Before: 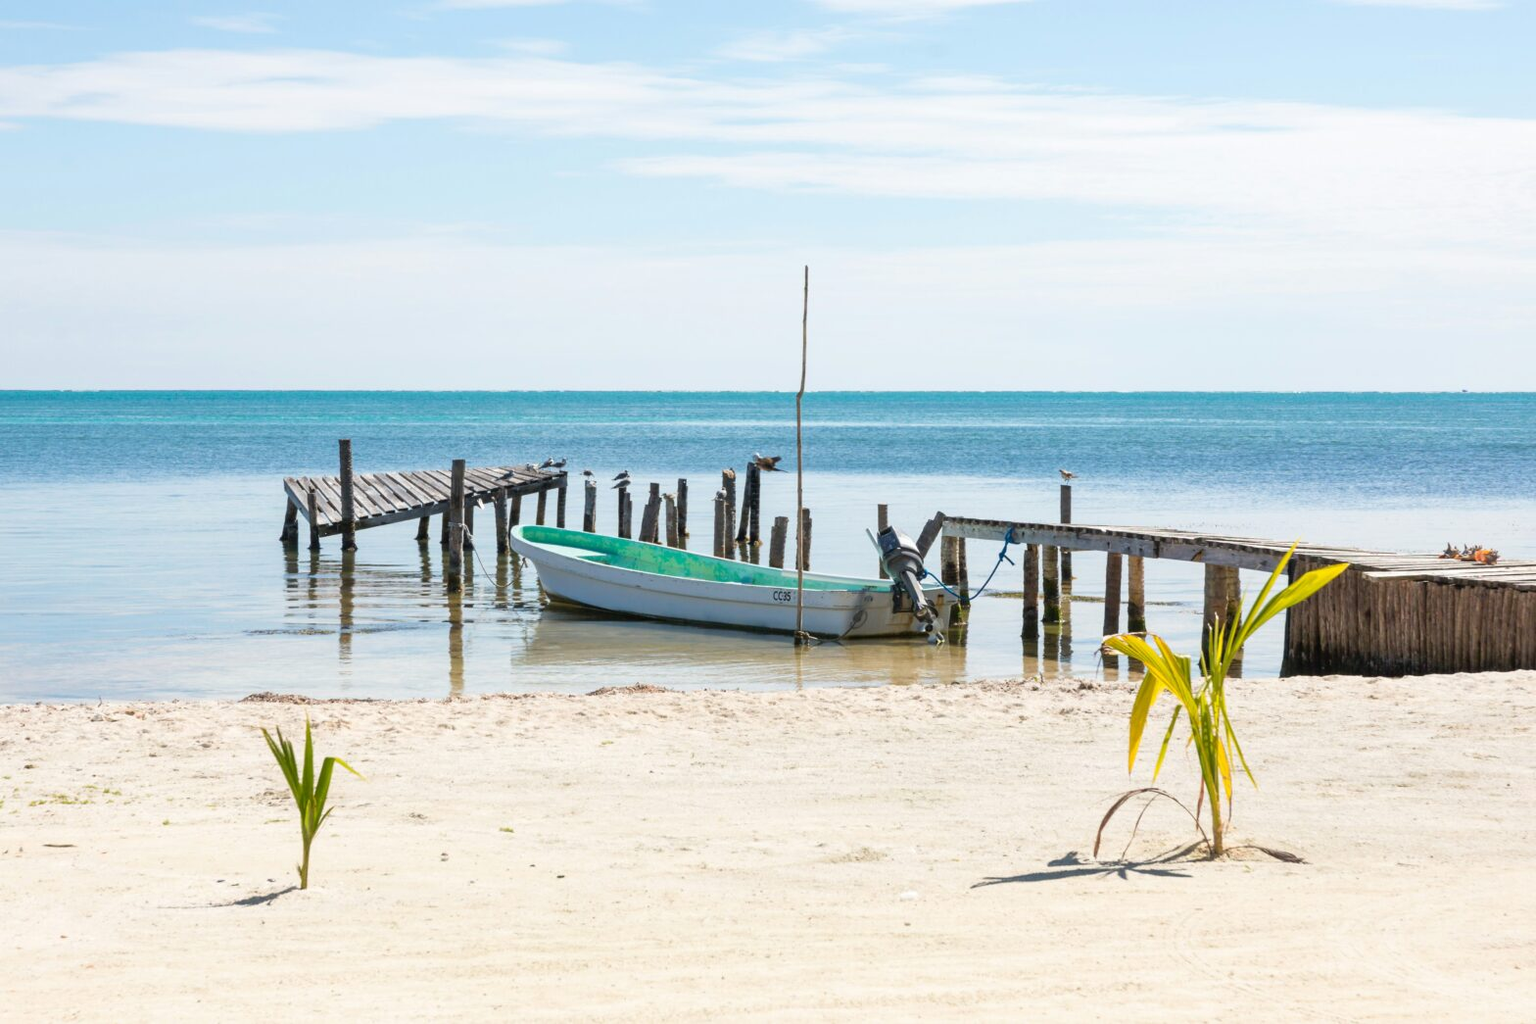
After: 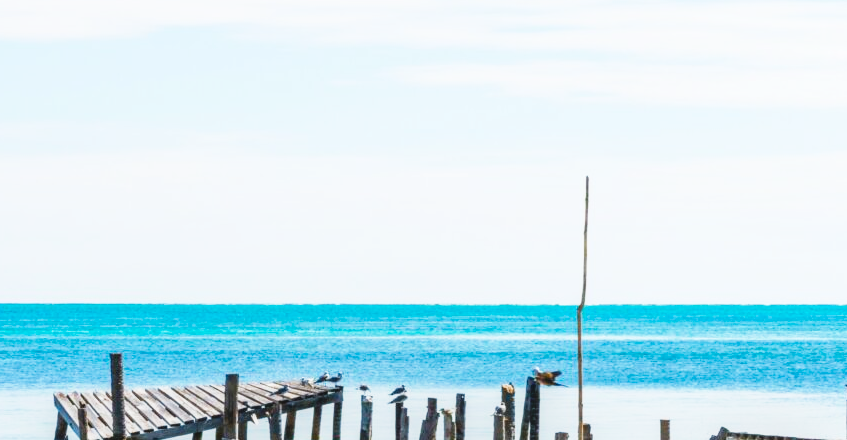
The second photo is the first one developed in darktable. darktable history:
local contrast: detail 110%
crop: left 15.108%, top 9.132%, right 30.838%, bottom 48.719%
contrast brightness saturation: saturation 0.12
tone curve: curves: ch0 [(0, 0.003) (0.044, 0.032) (0.12, 0.089) (0.19, 0.164) (0.269, 0.269) (0.473, 0.533) (0.595, 0.695) (0.718, 0.823) (0.855, 0.931) (1, 0.982)]; ch1 [(0, 0) (0.243, 0.245) (0.427, 0.387) (0.493, 0.481) (0.501, 0.5) (0.521, 0.528) (0.554, 0.586) (0.607, 0.655) (0.671, 0.735) (0.796, 0.85) (1, 1)]; ch2 [(0, 0) (0.249, 0.216) (0.357, 0.317) (0.448, 0.432) (0.478, 0.492) (0.498, 0.499) (0.517, 0.519) (0.537, 0.57) (0.569, 0.623) (0.61, 0.663) (0.706, 0.75) (0.808, 0.809) (0.991, 0.968)], preserve colors none
color balance rgb: perceptual saturation grading › global saturation 24.909%, global vibrance 25.919%, contrast 6.795%
